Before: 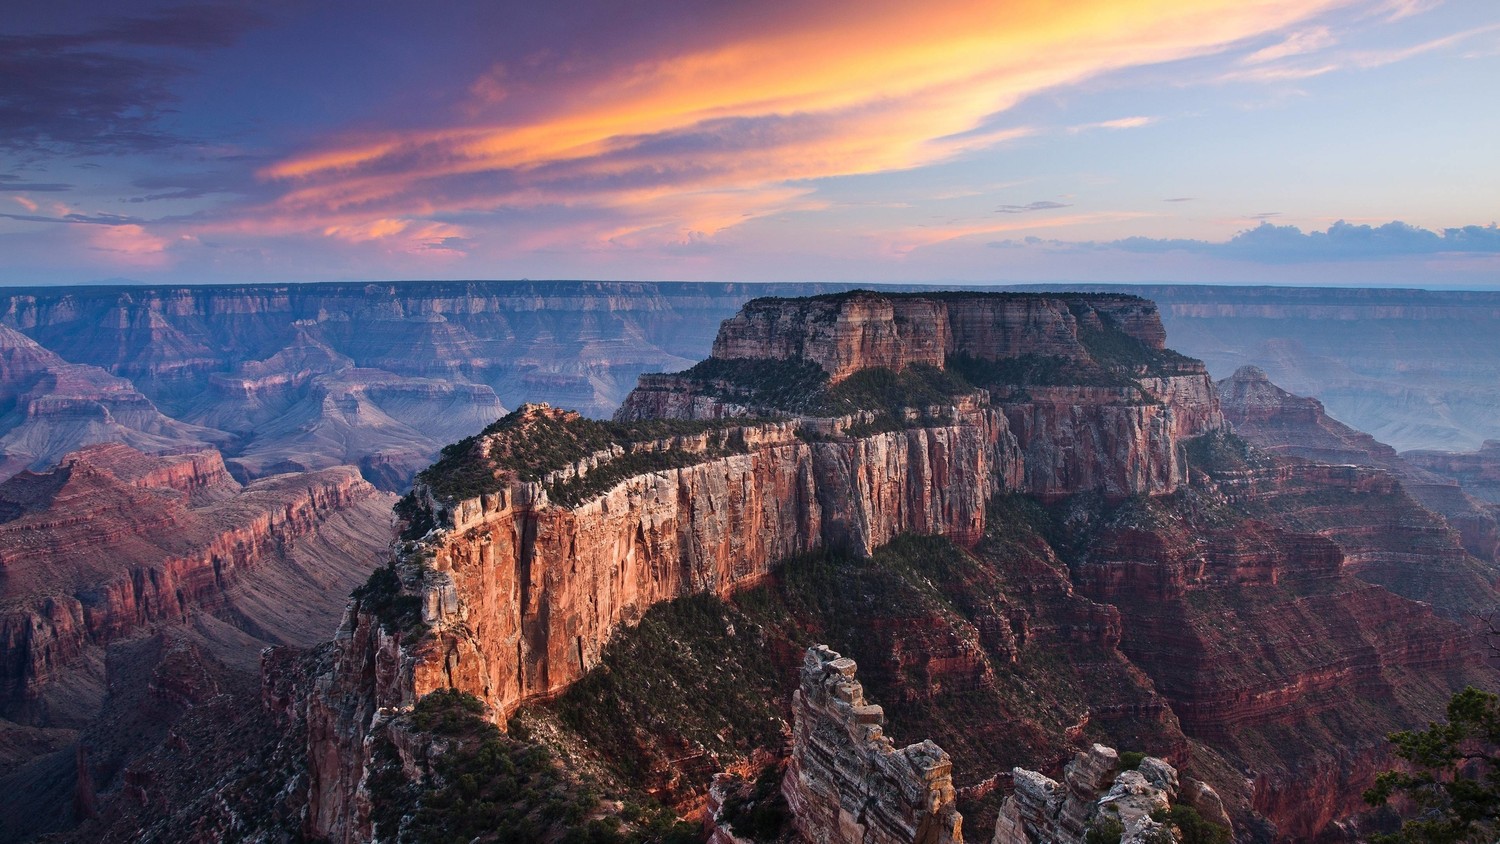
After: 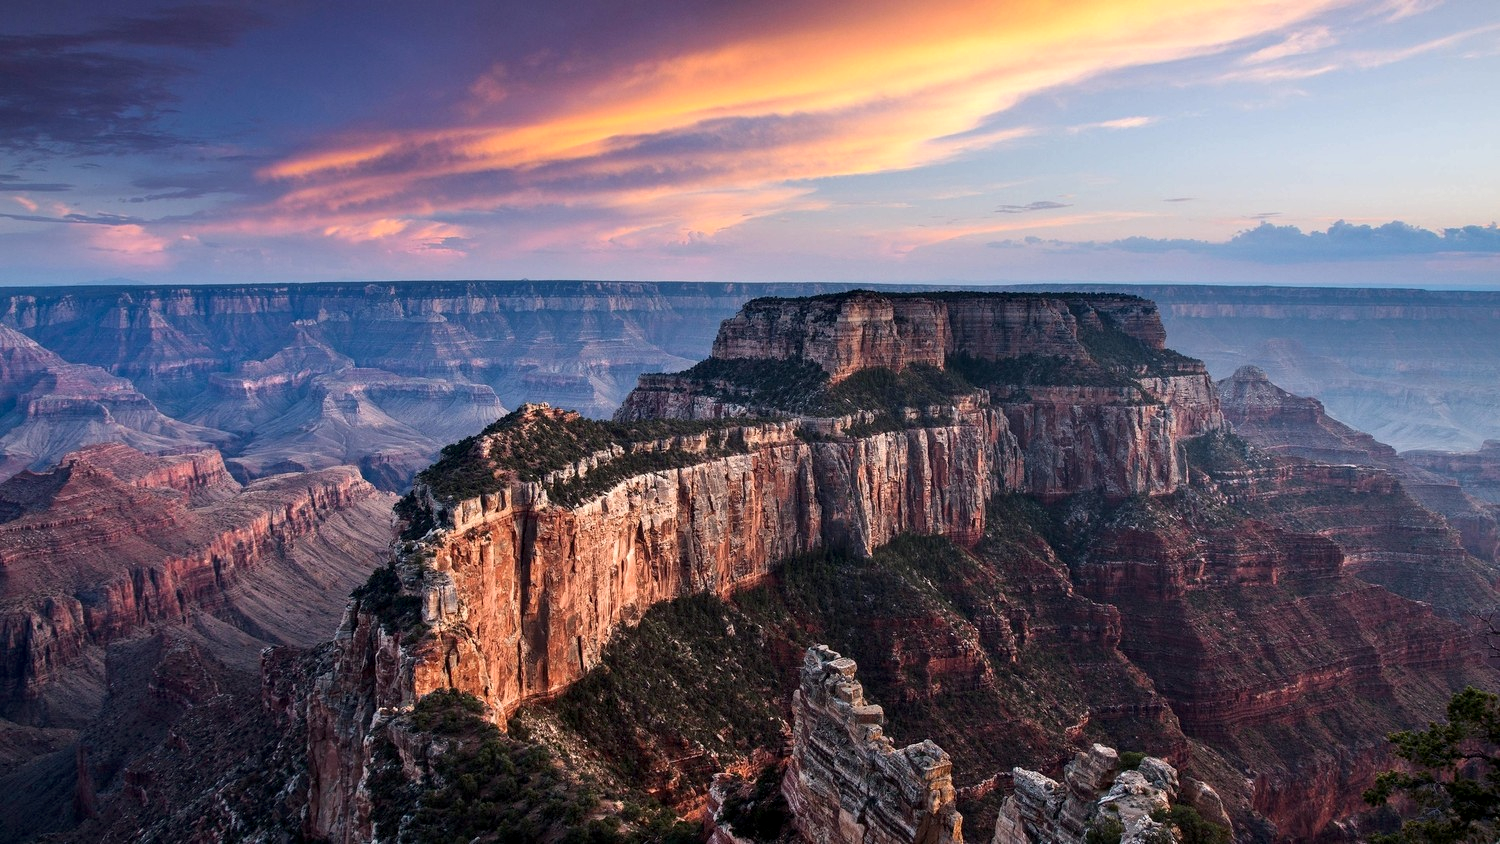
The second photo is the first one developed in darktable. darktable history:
local contrast: highlights 25%, shadows 75%, midtone range 0.75
tone equalizer: on, module defaults
